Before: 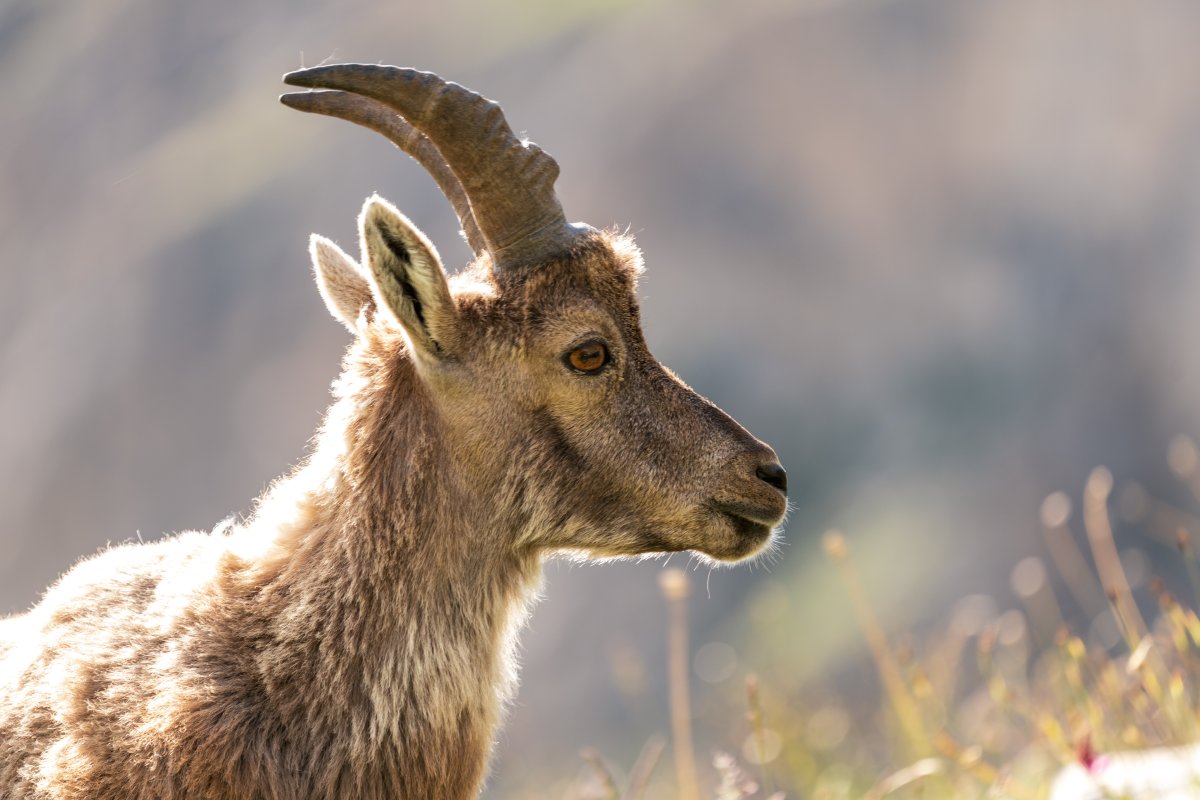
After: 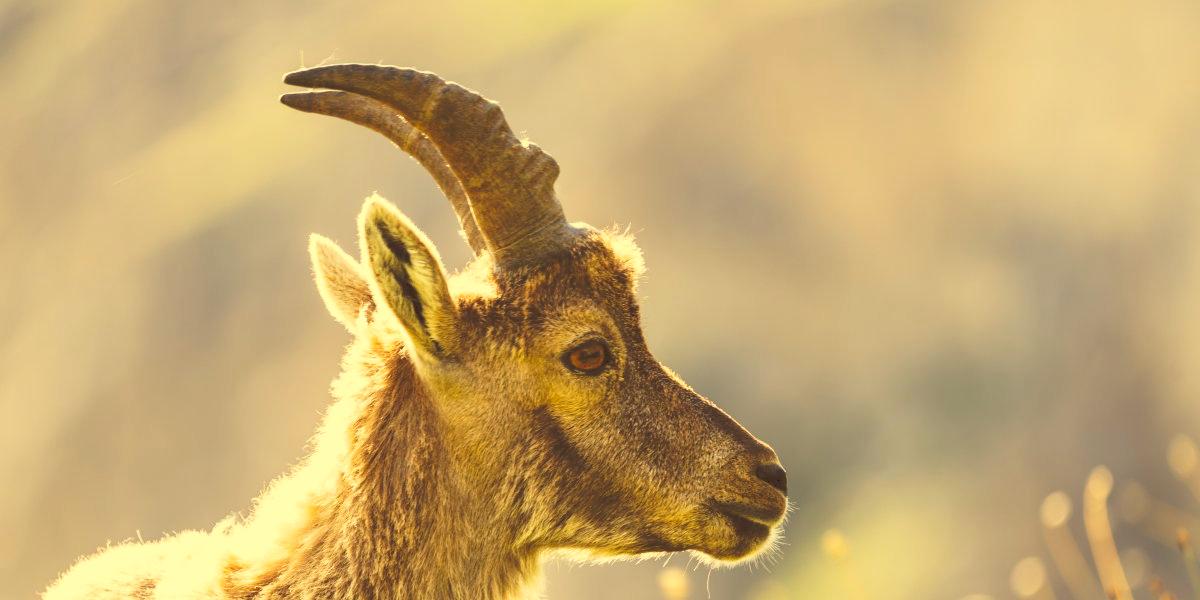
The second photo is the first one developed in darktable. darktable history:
color correction: highlights a* -0.482, highlights b* 40, shadows a* 9.8, shadows b* -0.161
tone curve: curves: ch0 [(0, 0) (0.003, 0.203) (0.011, 0.203) (0.025, 0.21) (0.044, 0.22) (0.069, 0.231) (0.1, 0.243) (0.136, 0.255) (0.177, 0.277) (0.224, 0.305) (0.277, 0.346) (0.335, 0.412) (0.399, 0.492) (0.468, 0.571) (0.543, 0.658) (0.623, 0.75) (0.709, 0.837) (0.801, 0.905) (0.898, 0.955) (1, 1)], preserve colors none
crop: bottom 24.967%
